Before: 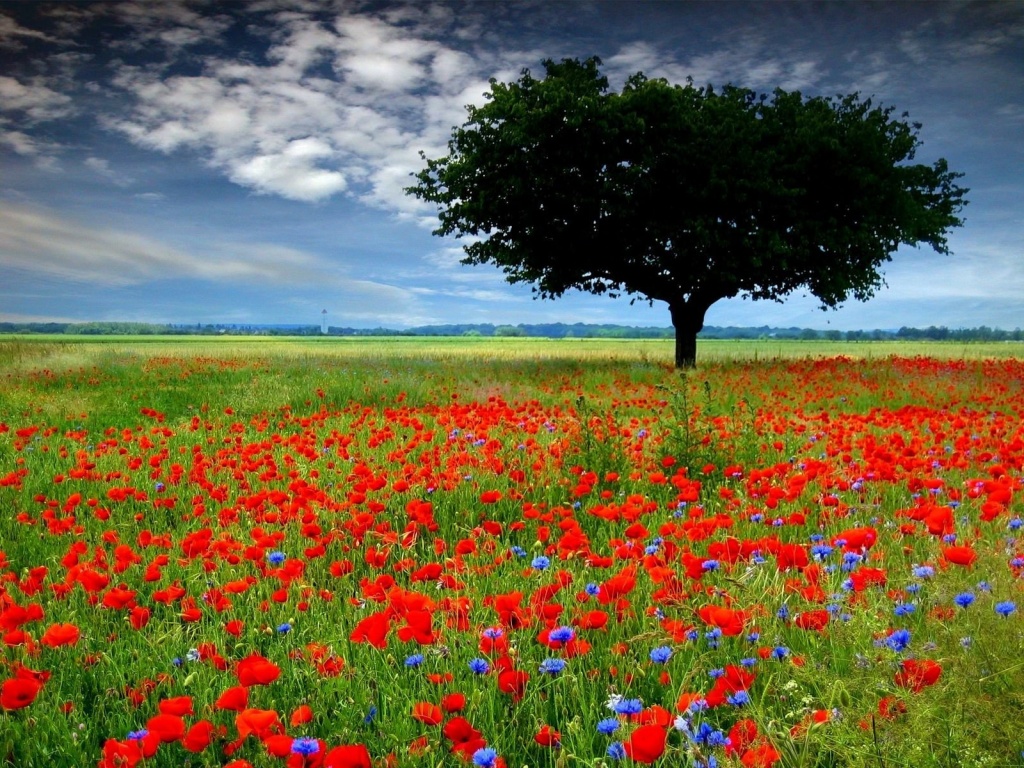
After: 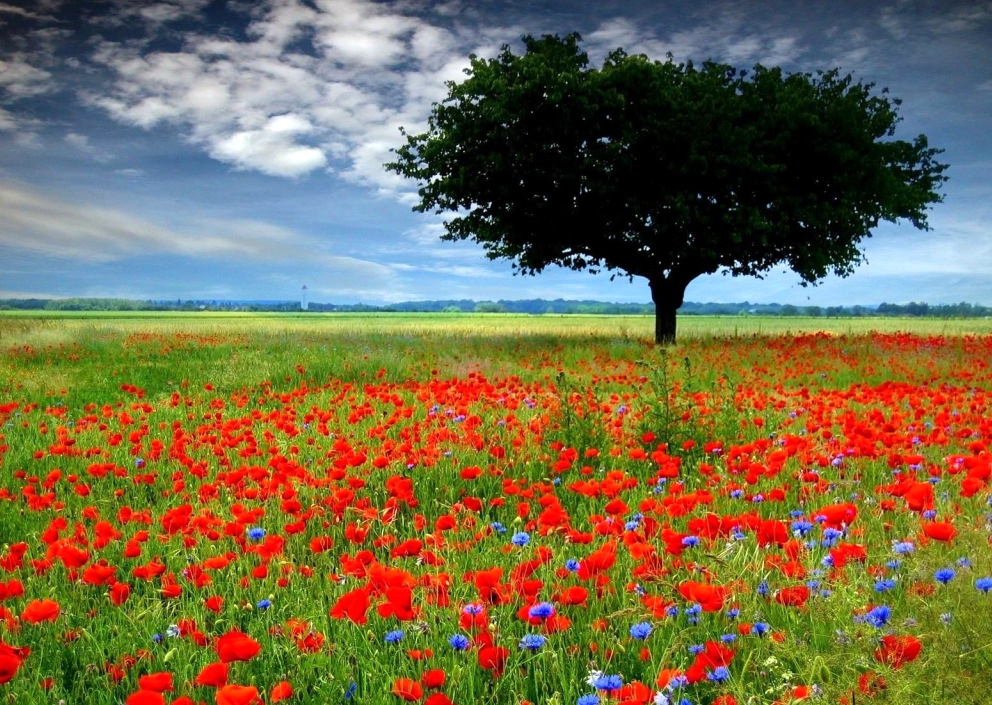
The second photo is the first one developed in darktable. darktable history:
crop: left 1.964%, top 3.251%, right 1.122%, bottom 4.933%
exposure: exposure 0.2 EV, compensate highlight preservation false
